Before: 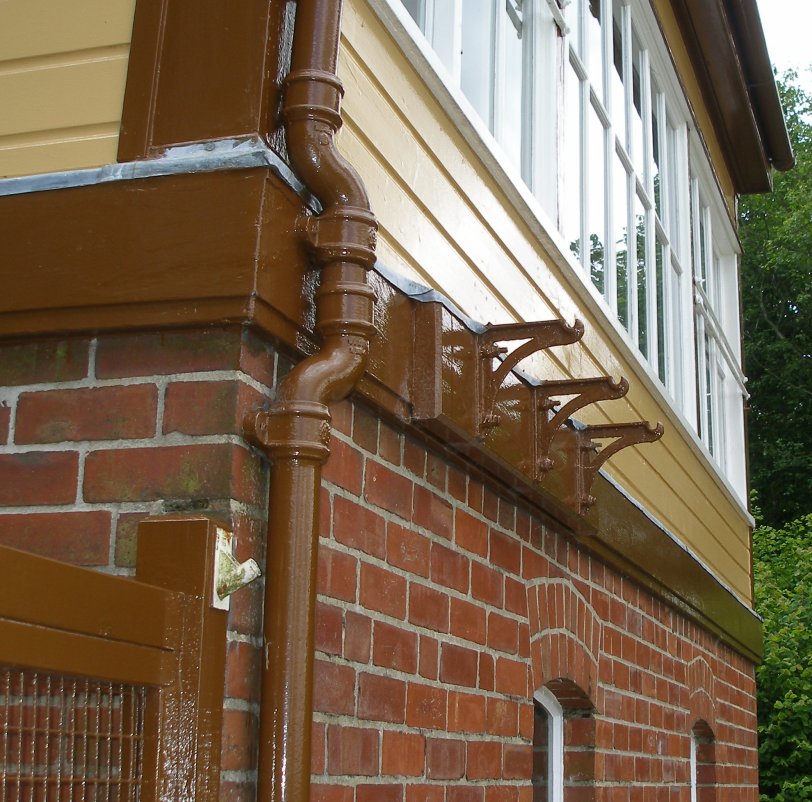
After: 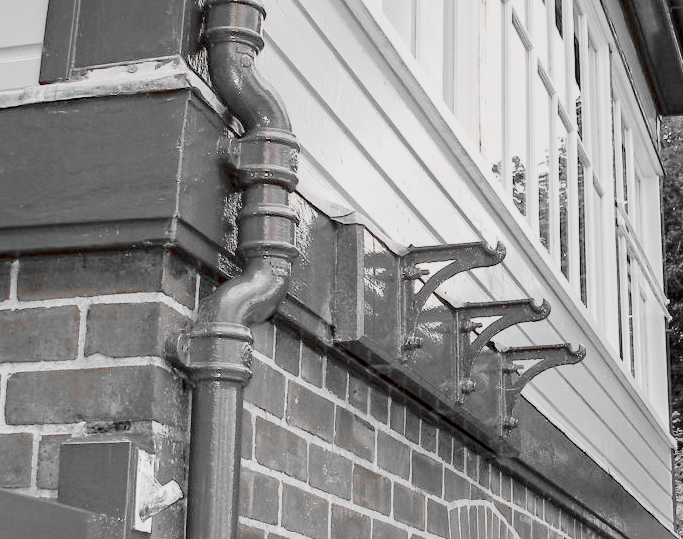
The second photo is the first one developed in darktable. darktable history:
local contrast: on, module defaults
crop and rotate: left 9.697%, top 9.758%, right 6.086%, bottom 23.015%
haze removal: strength 0.521, distance 0.921, compatibility mode true, adaptive false
filmic rgb: black relative exposure -7.96 EV, white relative exposure 8.02 EV, target black luminance 0%, hardness 2.47, latitude 75.89%, contrast 0.568, shadows ↔ highlights balance 0.015%, add noise in highlights 0, preserve chrominance no, color science v4 (2020)
tone curve: curves: ch0 [(0, 0) (0.003, 0.003) (0.011, 0.013) (0.025, 0.029) (0.044, 0.052) (0.069, 0.081) (0.1, 0.116) (0.136, 0.158) (0.177, 0.207) (0.224, 0.268) (0.277, 0.373) (0.335, 0.465) (0.399, 0.565) (0.468, 0.674) (0.543, 0.79) (0.623, 0.853) (0.709, 0.918) (0.801, 0.956) (0.898, 0.977) (1, 1)], color space Lab, independent channels, preserve colors none
color zones: curves: ch1 [(0, 0.006) (0.094, 0.285) (0.171, 0.001) (0.429, 0.001) (0.571, 0.003) (0.714, 0.004) (0.857, 0.004) (1, 0.006)]
color correction: highlights a* 3.62, highlights b* 5.09
